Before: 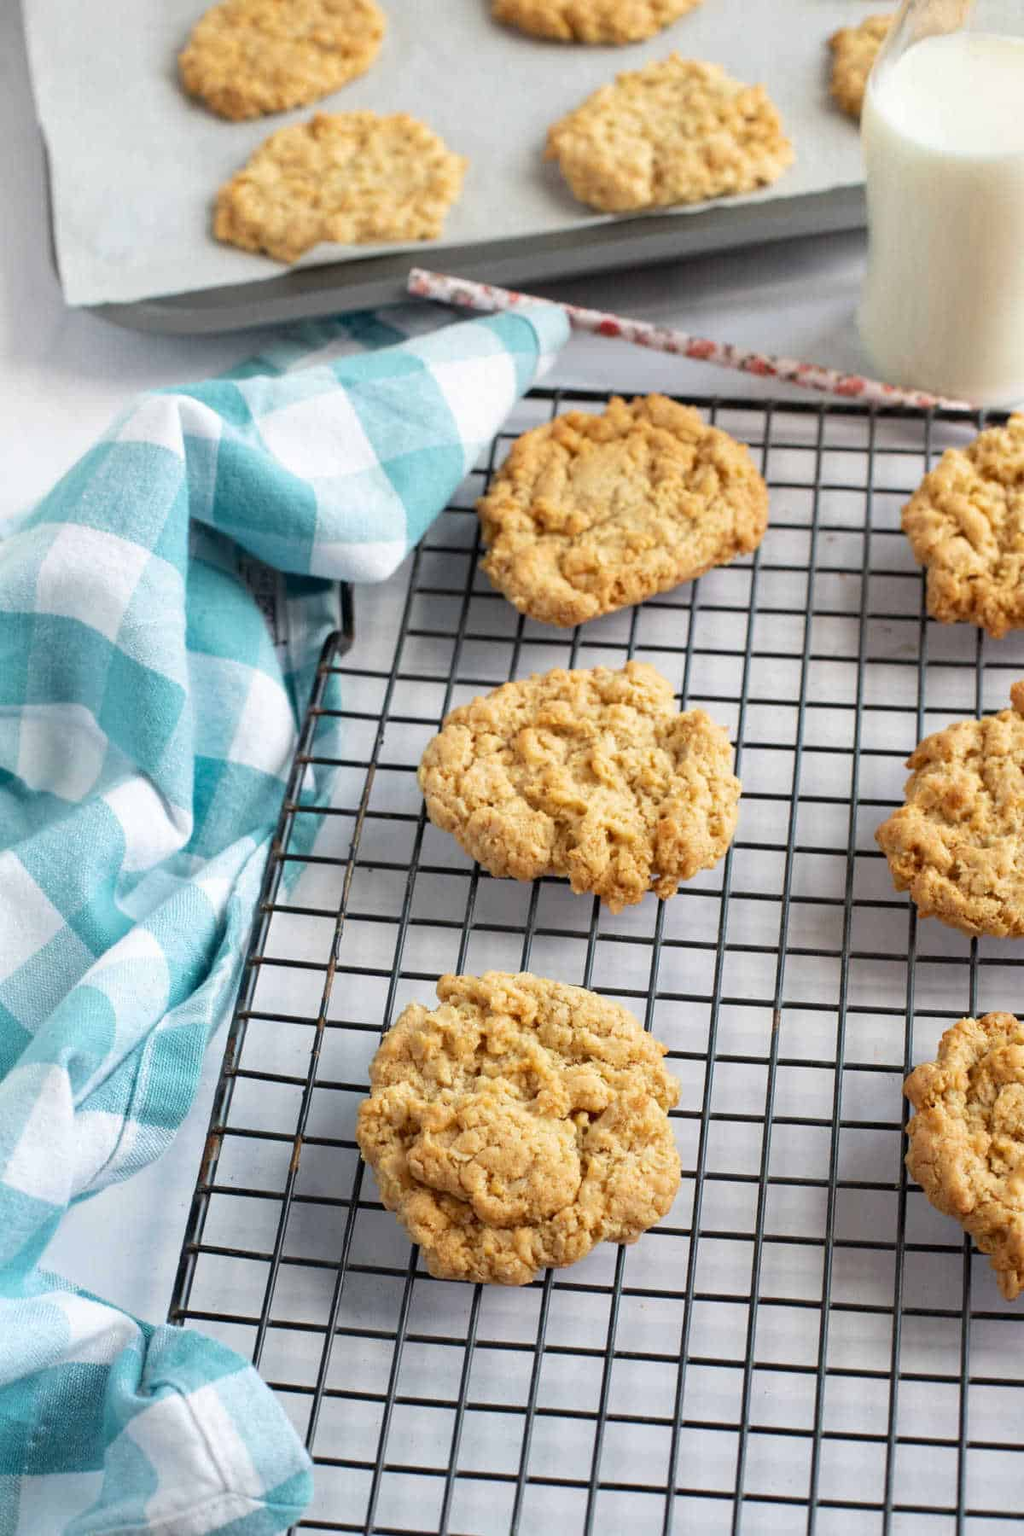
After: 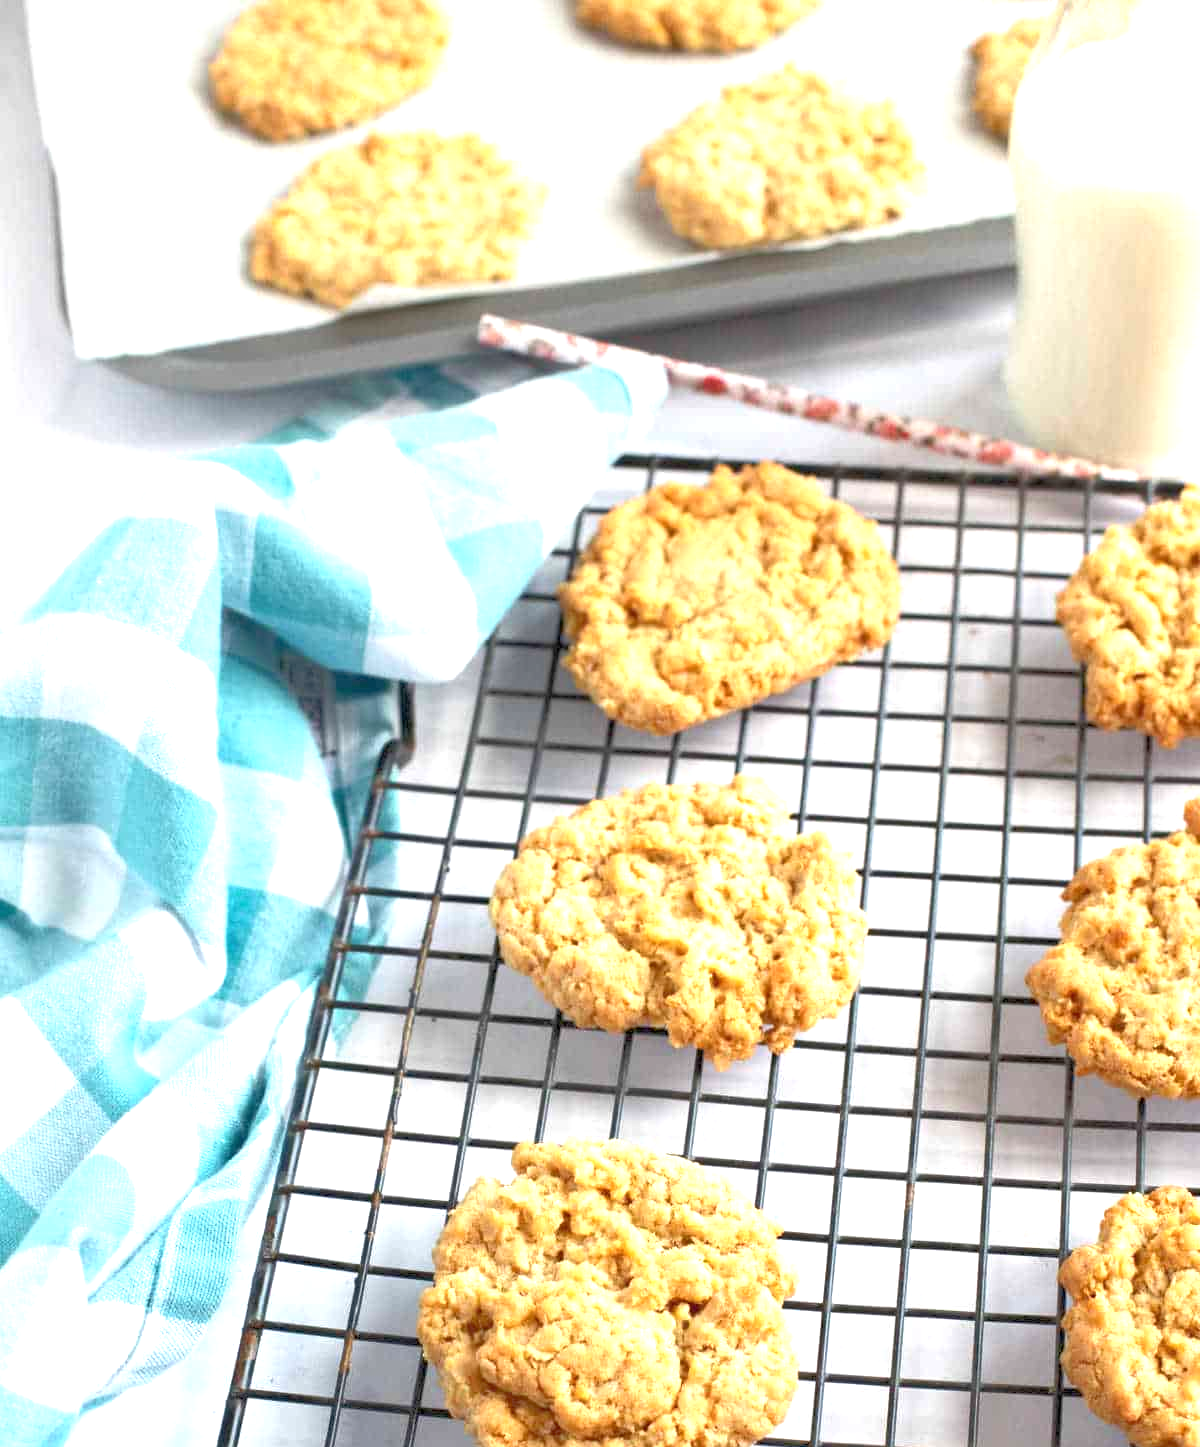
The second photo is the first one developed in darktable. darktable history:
exposure: black level correction 0, exposure 1.001 EV, compensate highlight preservation false
crop: bottom 19.579%
tone equalizer: -7 EV 0.155 EV, -6 EV 0.569 EV, -5 EV 1.13 EV, -4 EV 1.36 EV, -3 EV 1.12 EV, -2 EV 0.6 EV, -1 EV 0.153 EV
